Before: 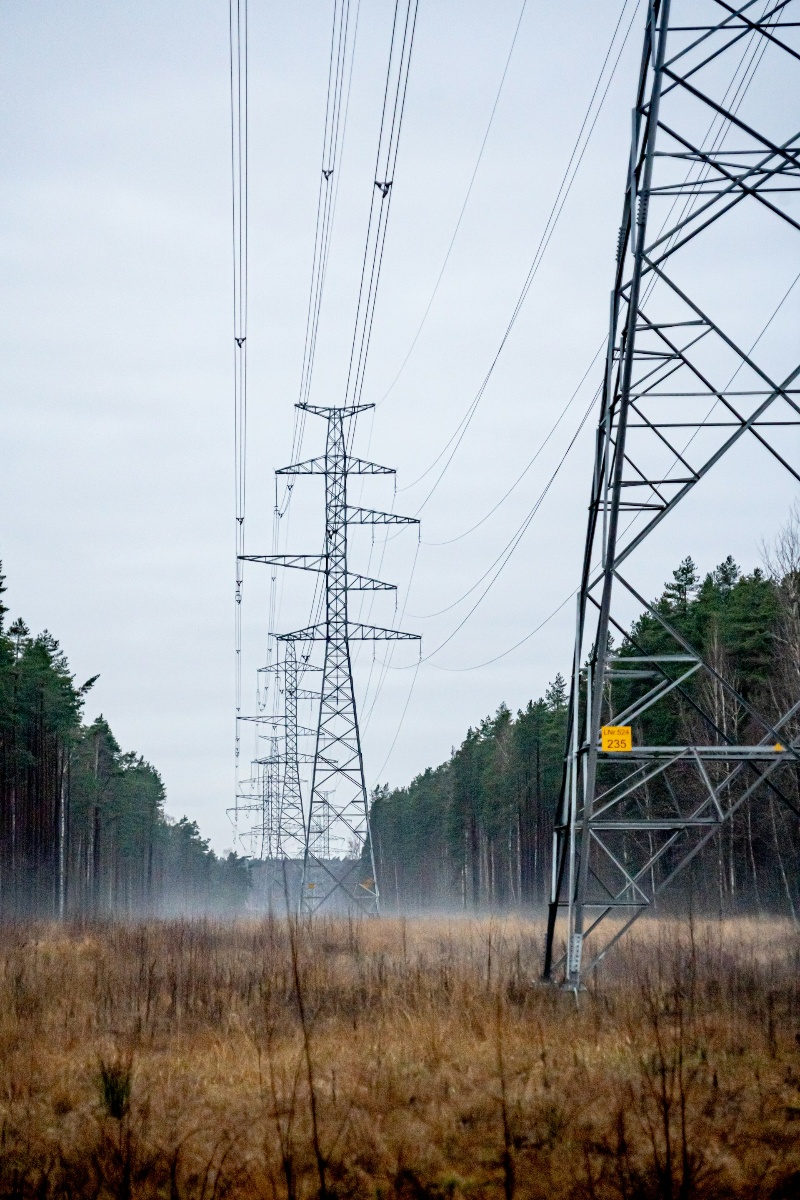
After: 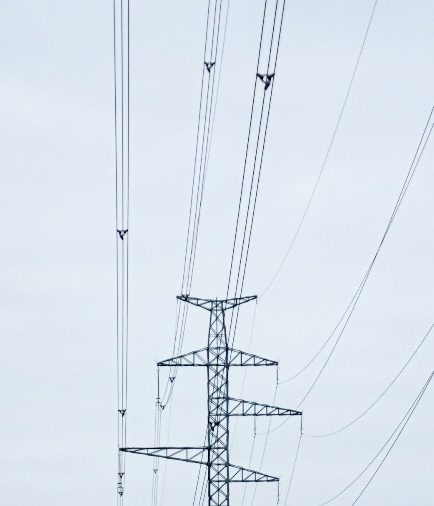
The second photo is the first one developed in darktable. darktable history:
crop: left 14.838%, top 9.032%, right 30.843%, bottom 48.779%
